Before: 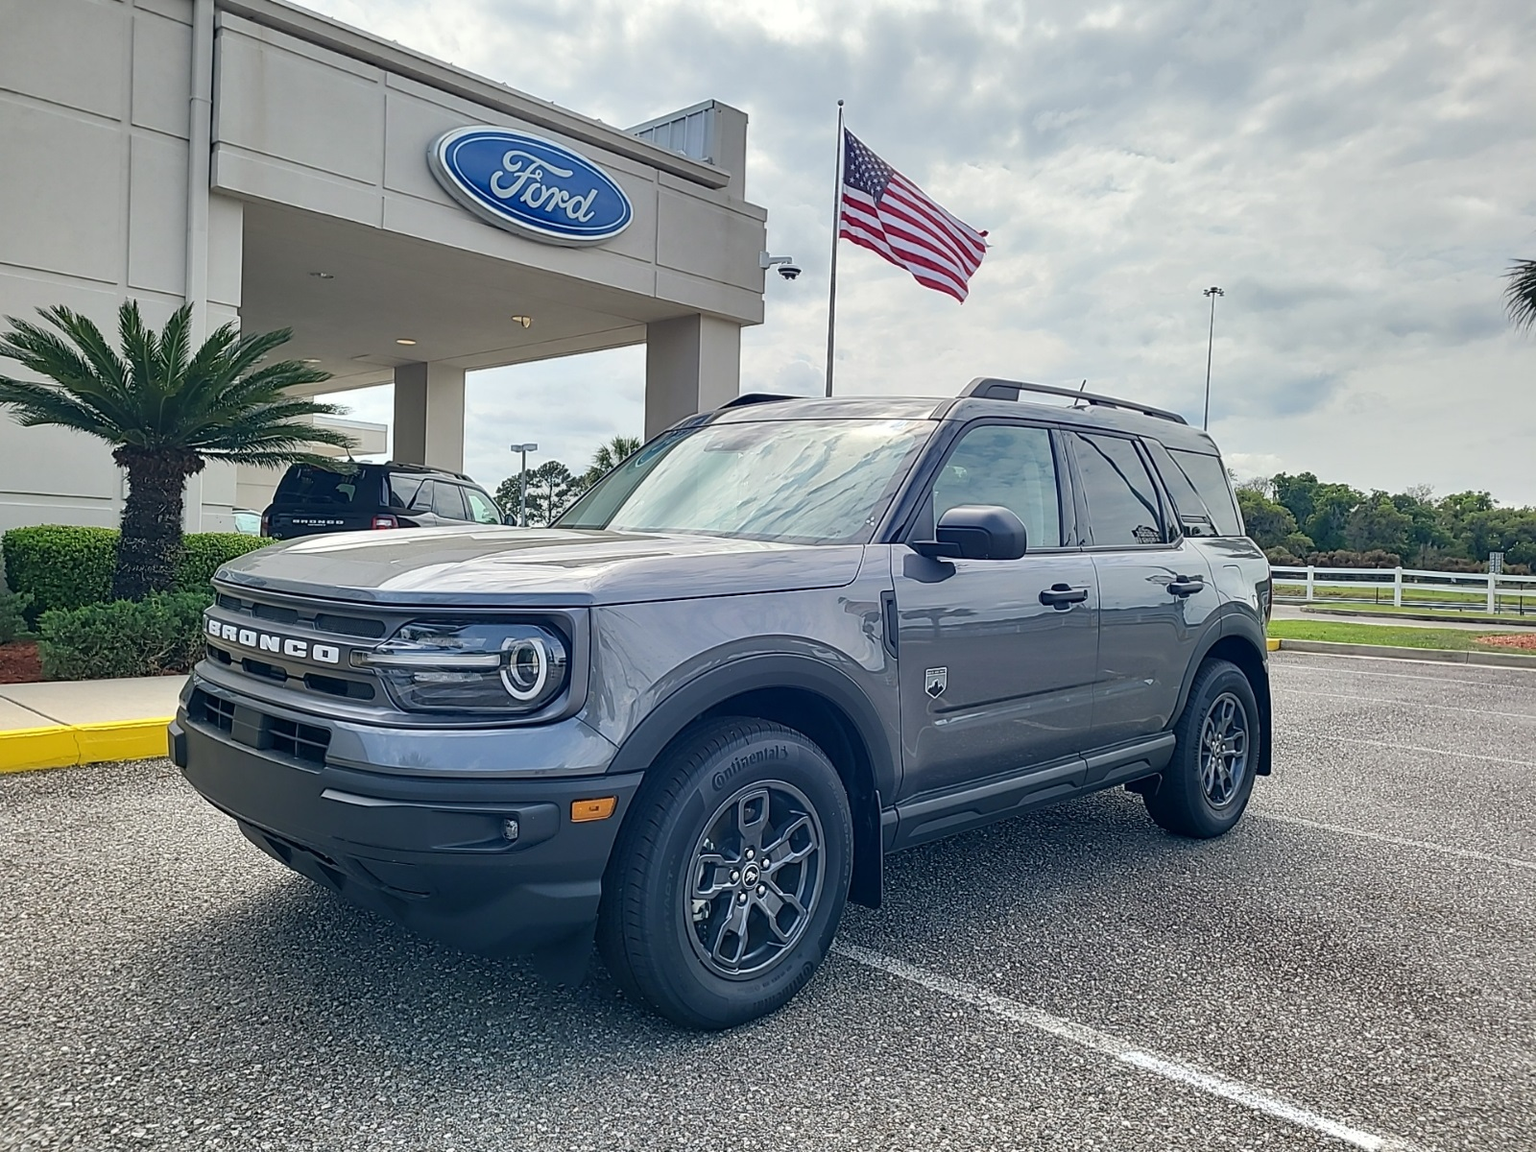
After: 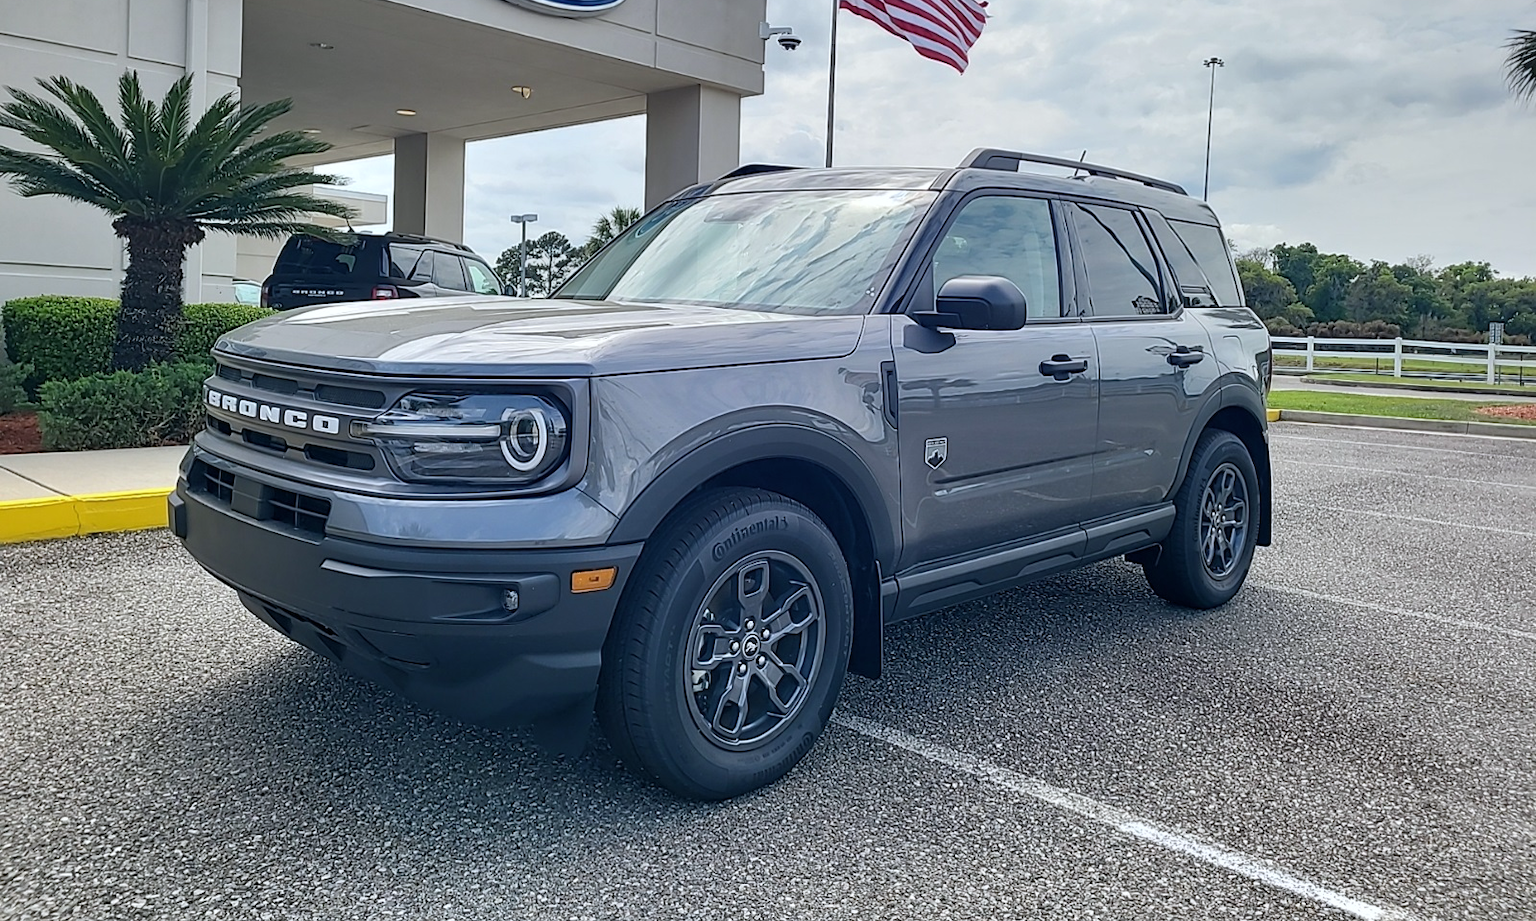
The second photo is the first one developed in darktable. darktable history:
levels: mode automatic, black 0.023%, white 99.97%, levels [0.062, 0.494, 0.925]
white balance: red 0.98, blue 1.034
crop and rotate: top 19.998%
